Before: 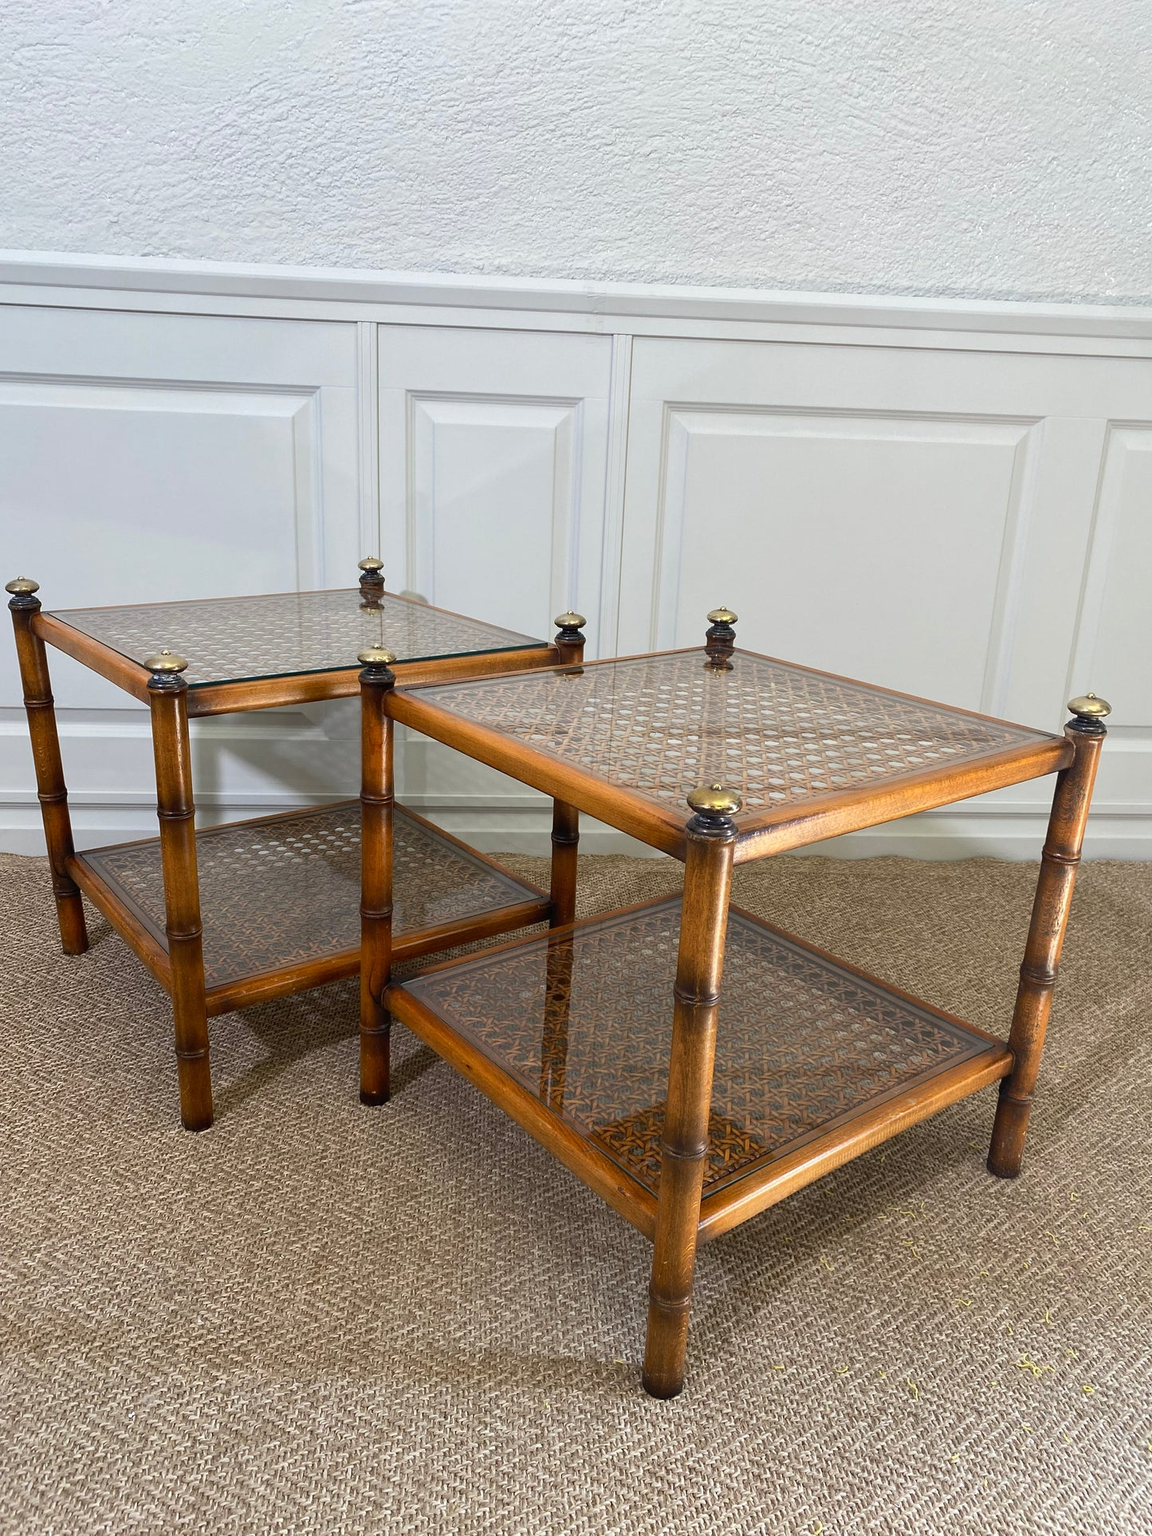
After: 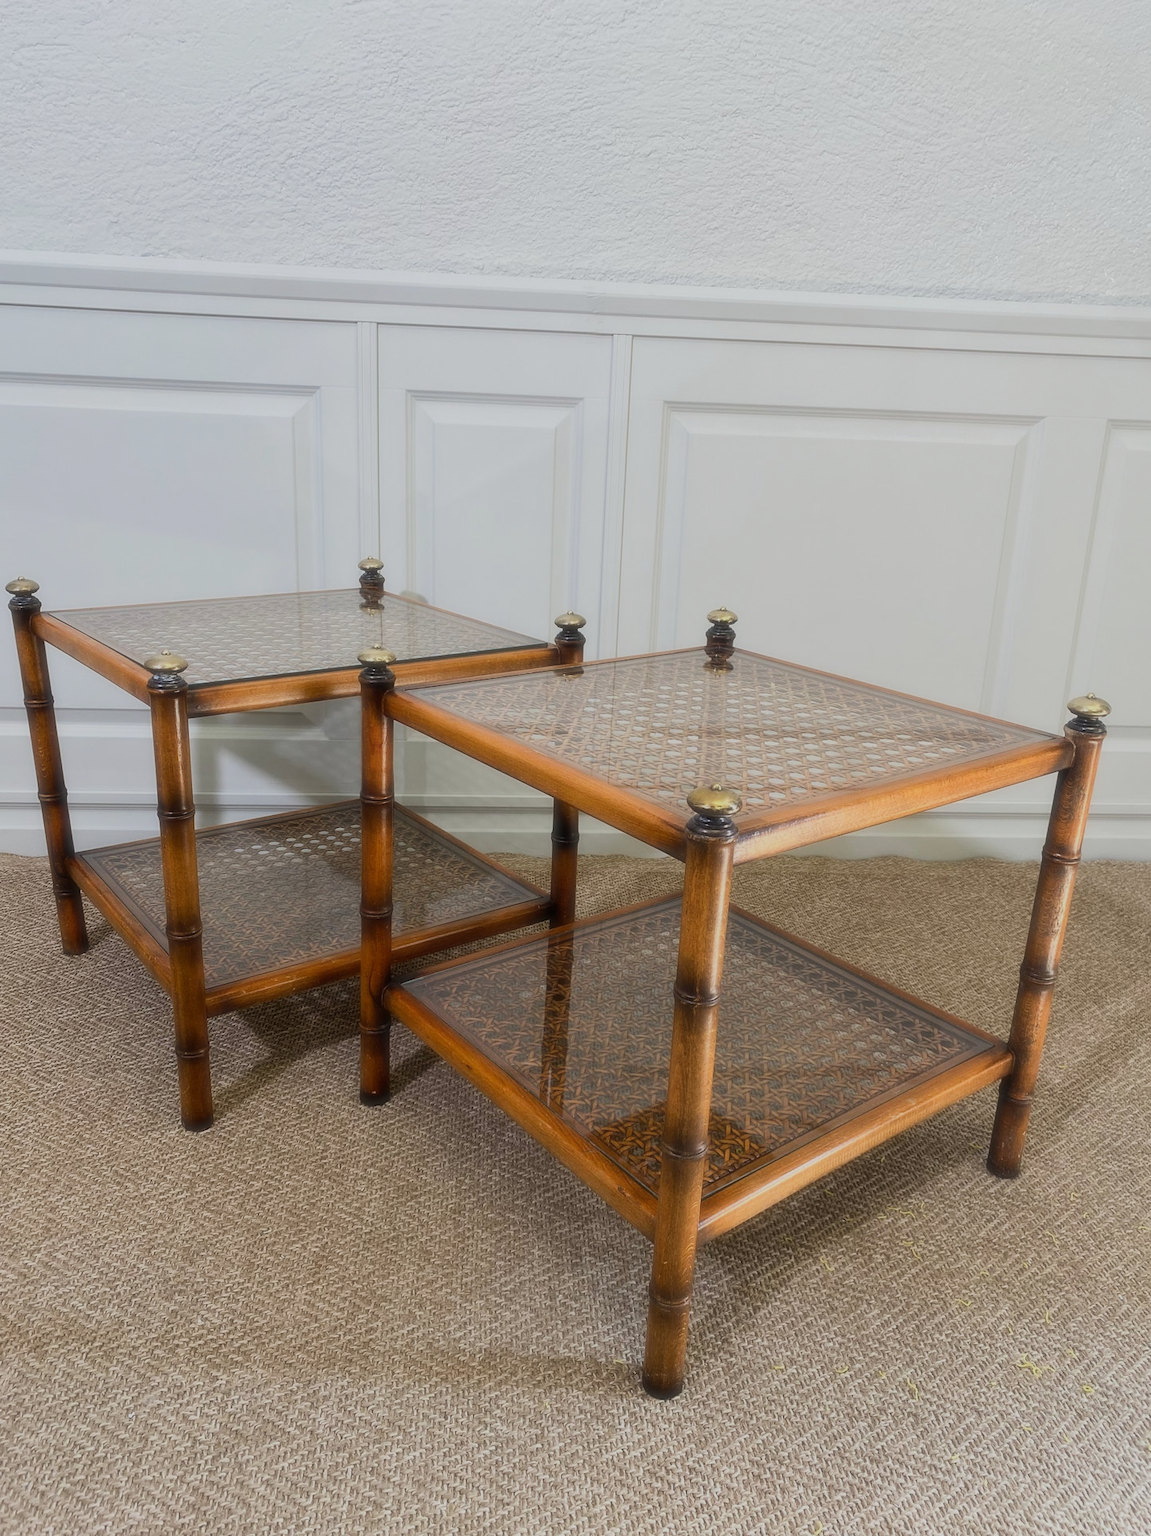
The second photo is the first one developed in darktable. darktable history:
filmic rgb: black relative exposure -16 EV, white relative exposure 6.12 EV, hardness 5.22
soften: size 19.52%, mix 20.32%
